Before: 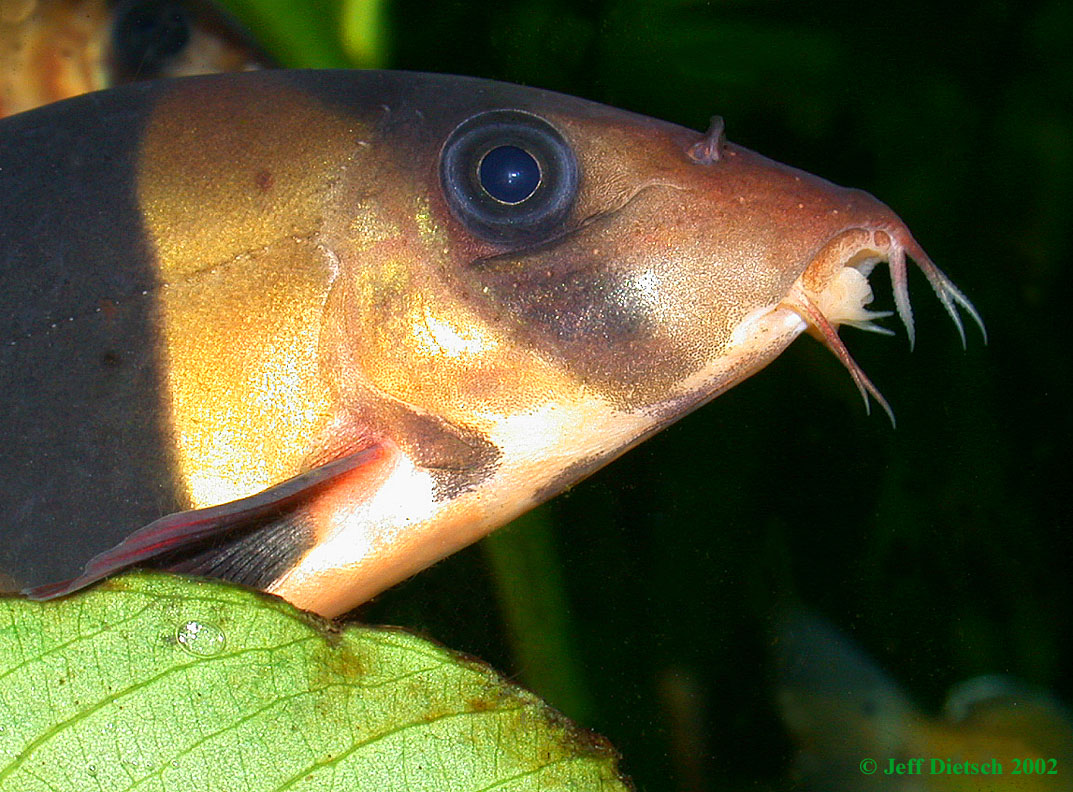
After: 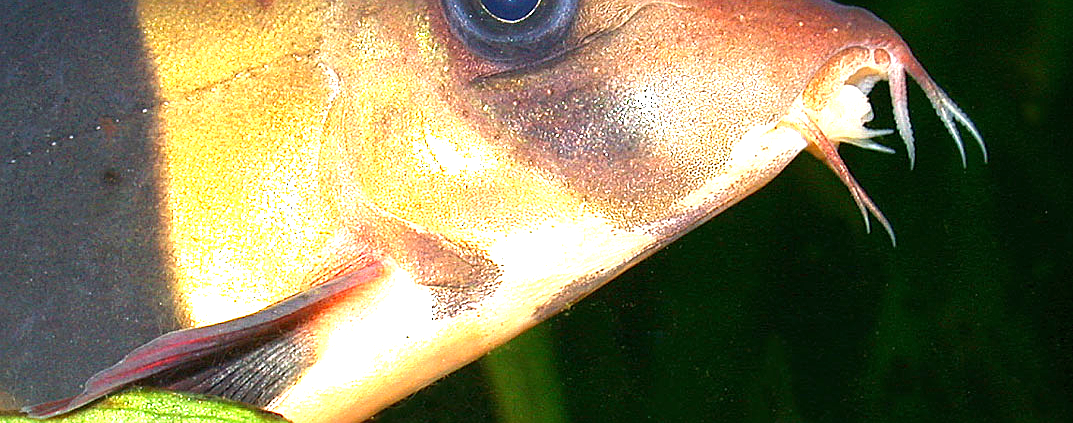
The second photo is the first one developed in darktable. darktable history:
crop and rotate: top 23.043%, bottom 23.437%
exposure: black level correction 0, exposure 1.2 EV, compensate highlight preservation false
sharpen: on, module defaults
